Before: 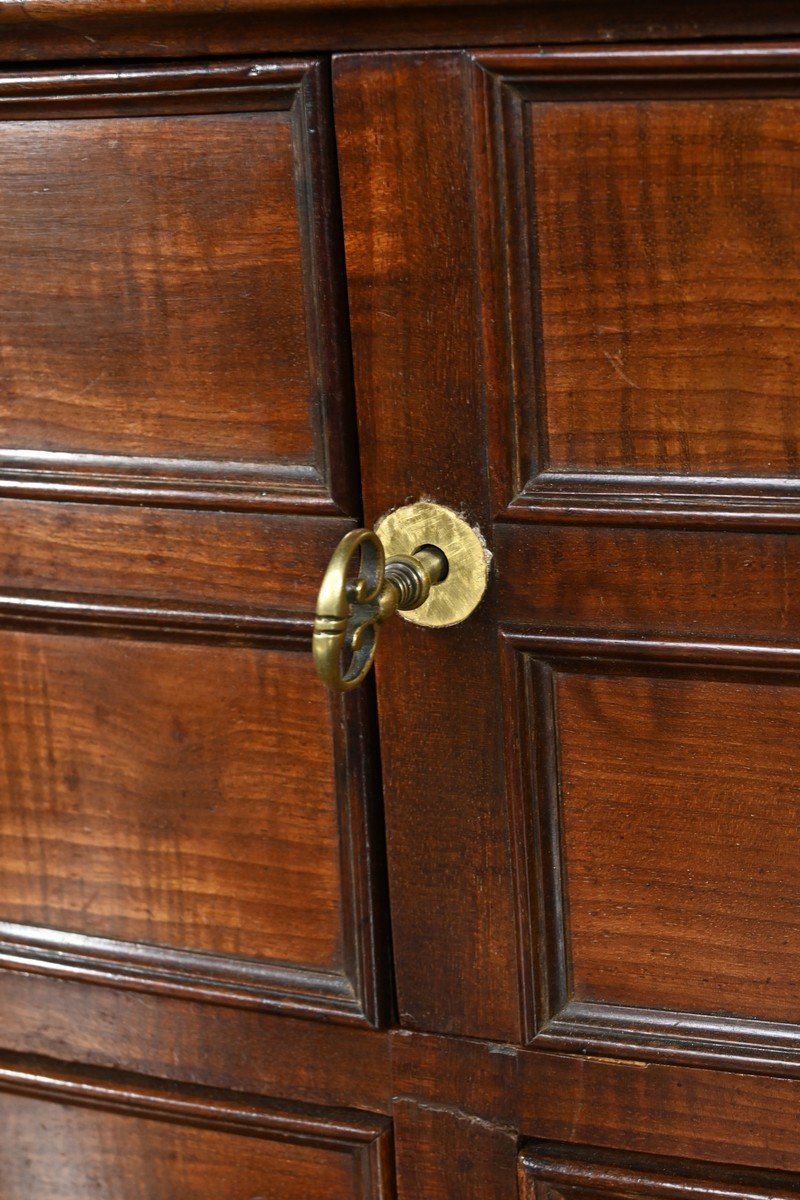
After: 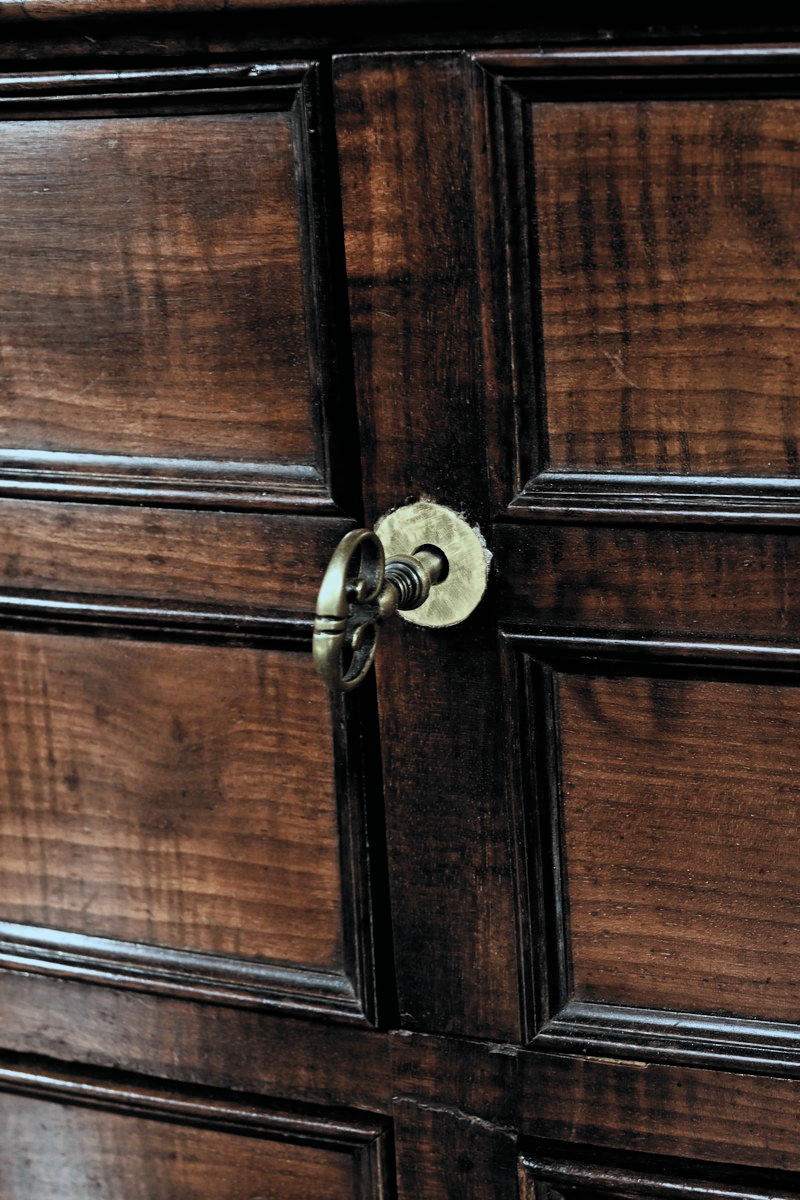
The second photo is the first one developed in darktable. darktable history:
color correction: highlights a* -13.03, highlights b* -18.05, saturation 0.708
filmic rgb: black relative exposure -5.06 EV, white relative exposure 3.99 EV, hardness 2.9, contrast 1.395, highlights saturation mix -31.43%, color science v6 (2022)
